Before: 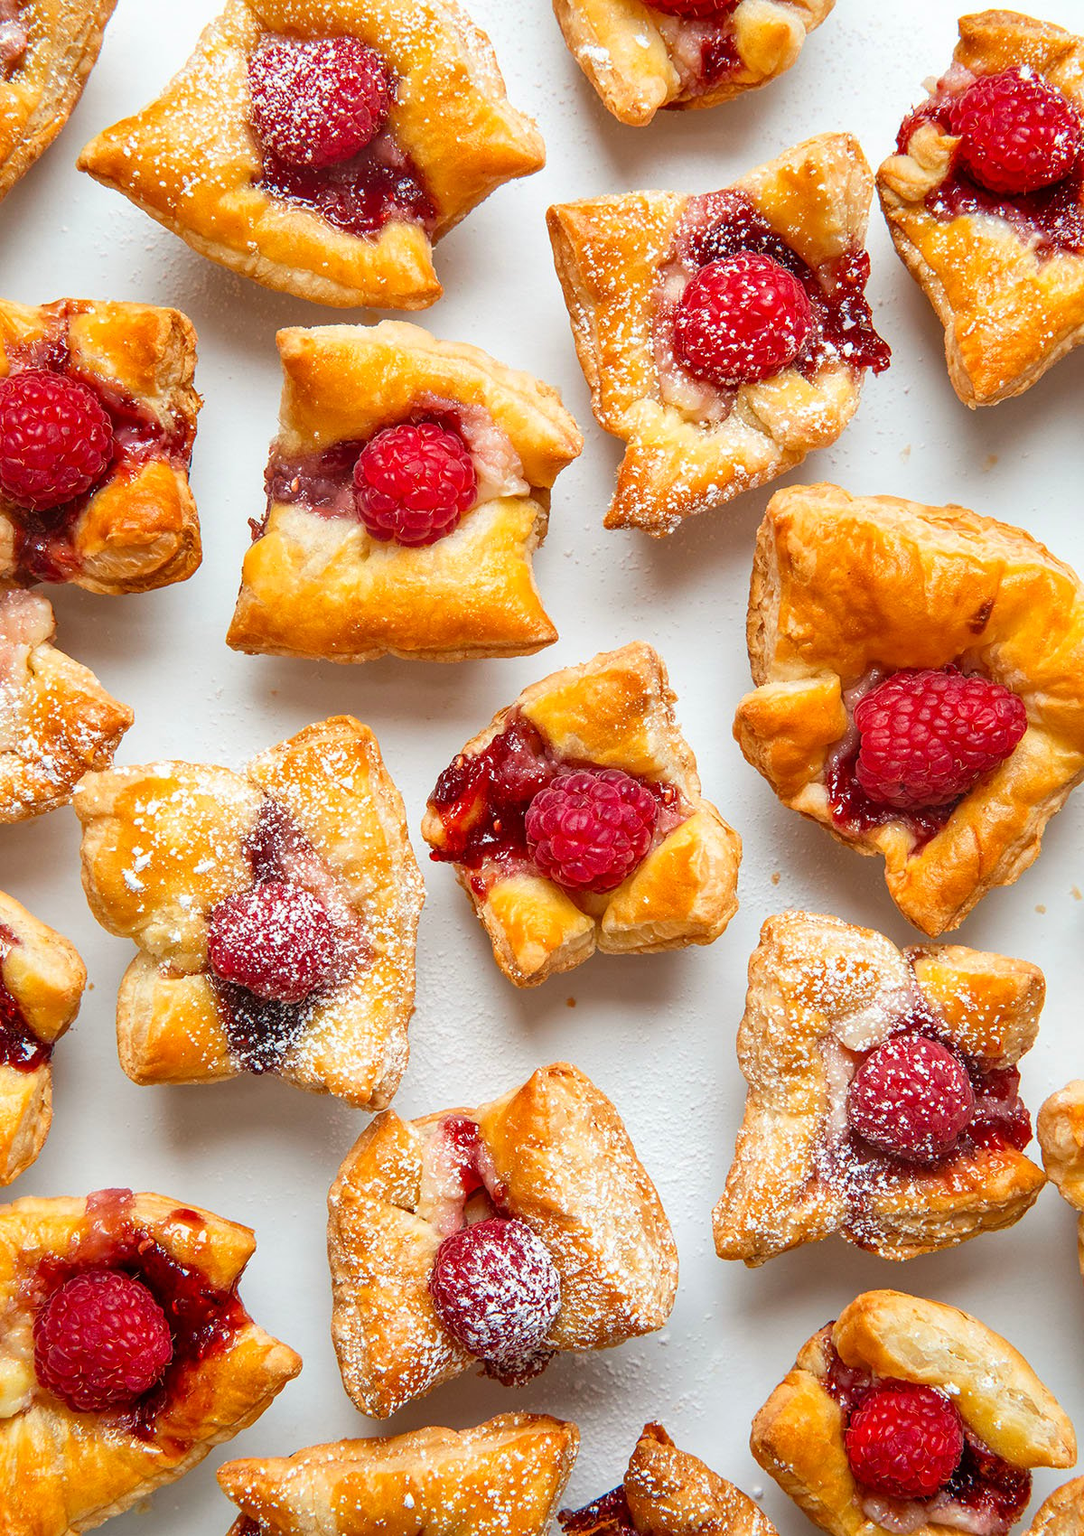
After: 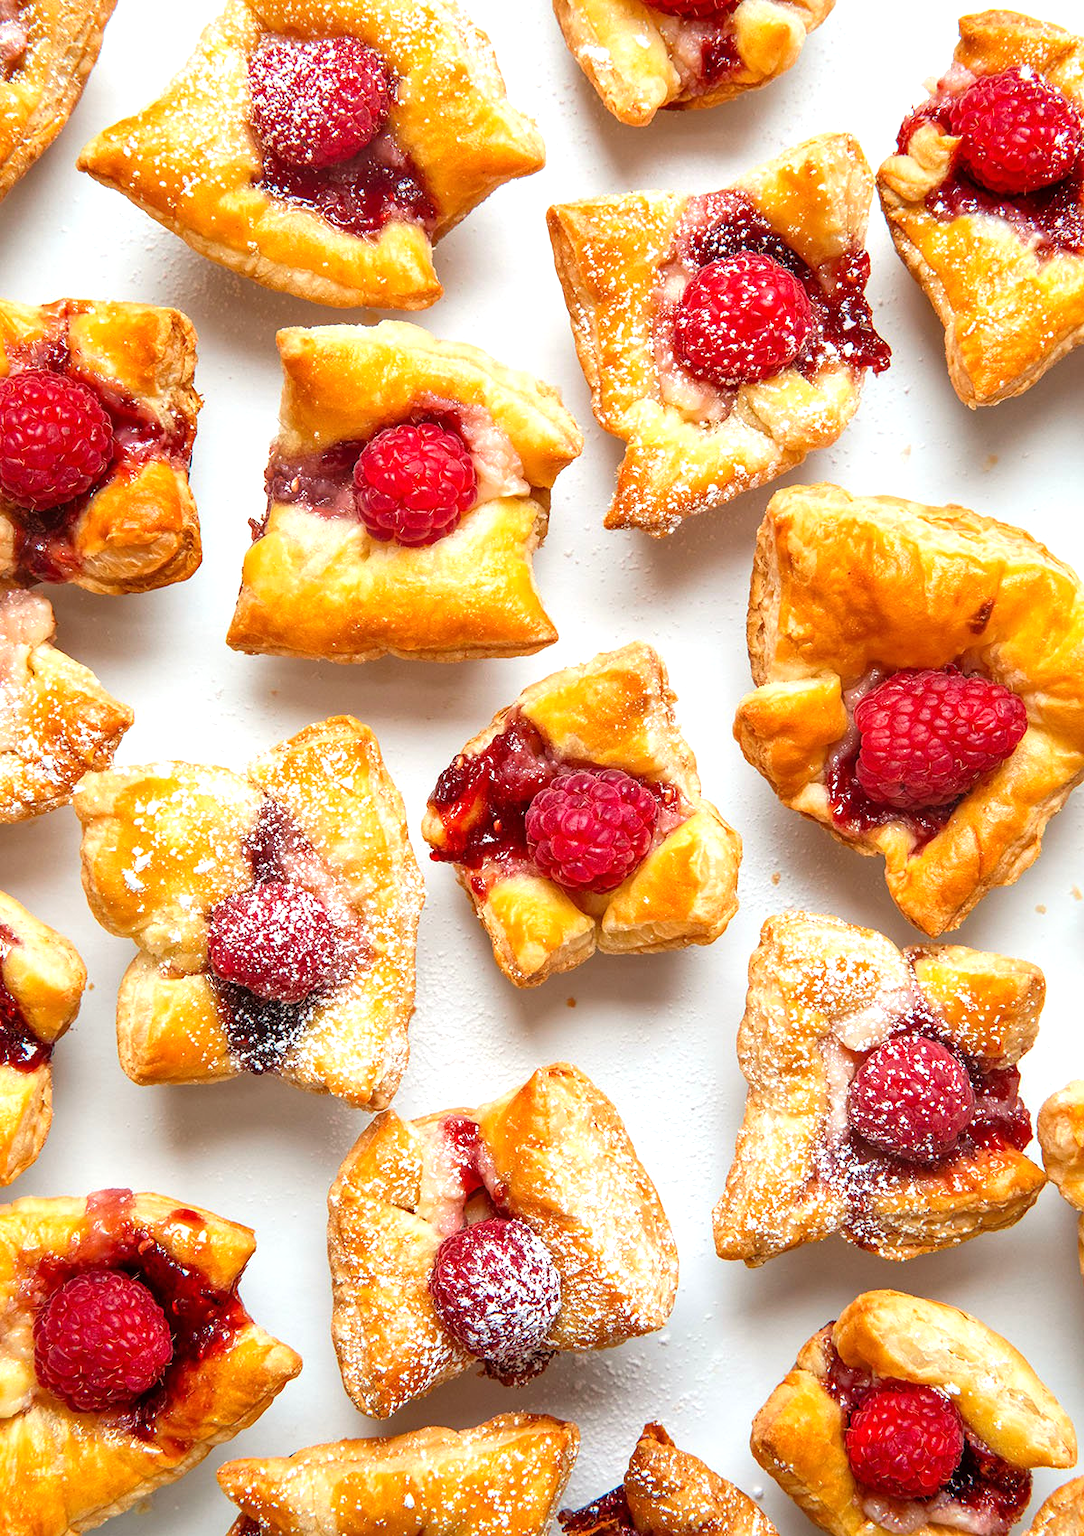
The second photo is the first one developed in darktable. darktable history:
tone equalizer: -8 EV -0.39 EV, -7 EV -0.38 EV, -6 EV -0.366 EV, -5 EV -0.262 EV, -3 EV 0.257 EV, -2 EV 0.317 EV, -1 EV 0.381 EV, +0 EV 0.436 EV
